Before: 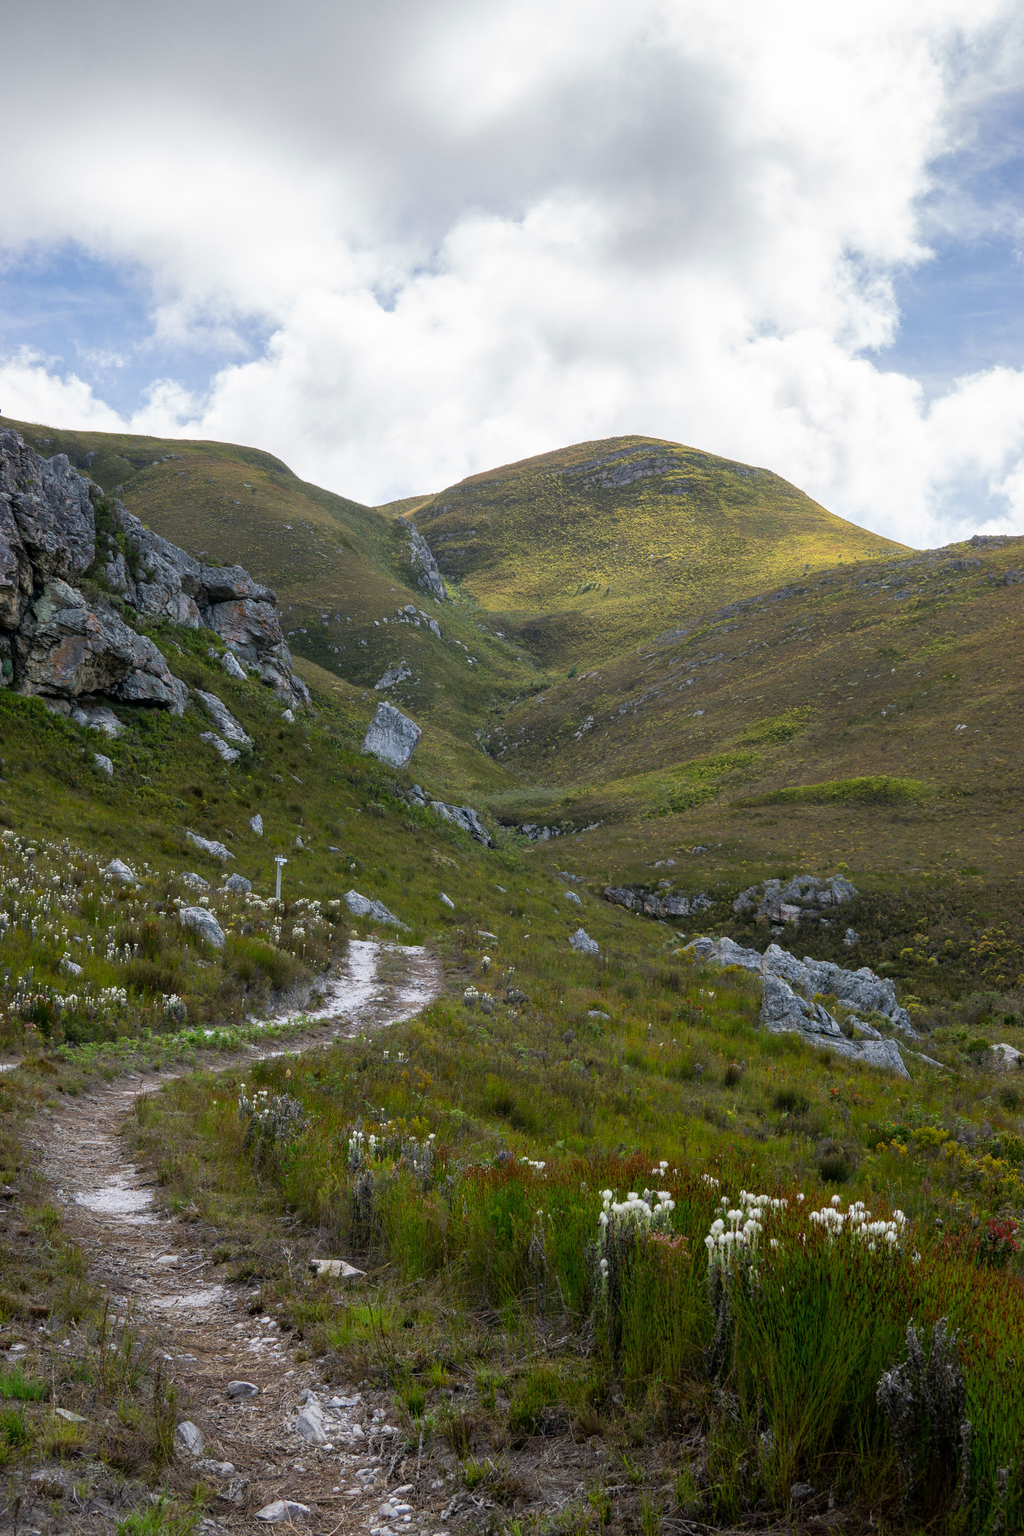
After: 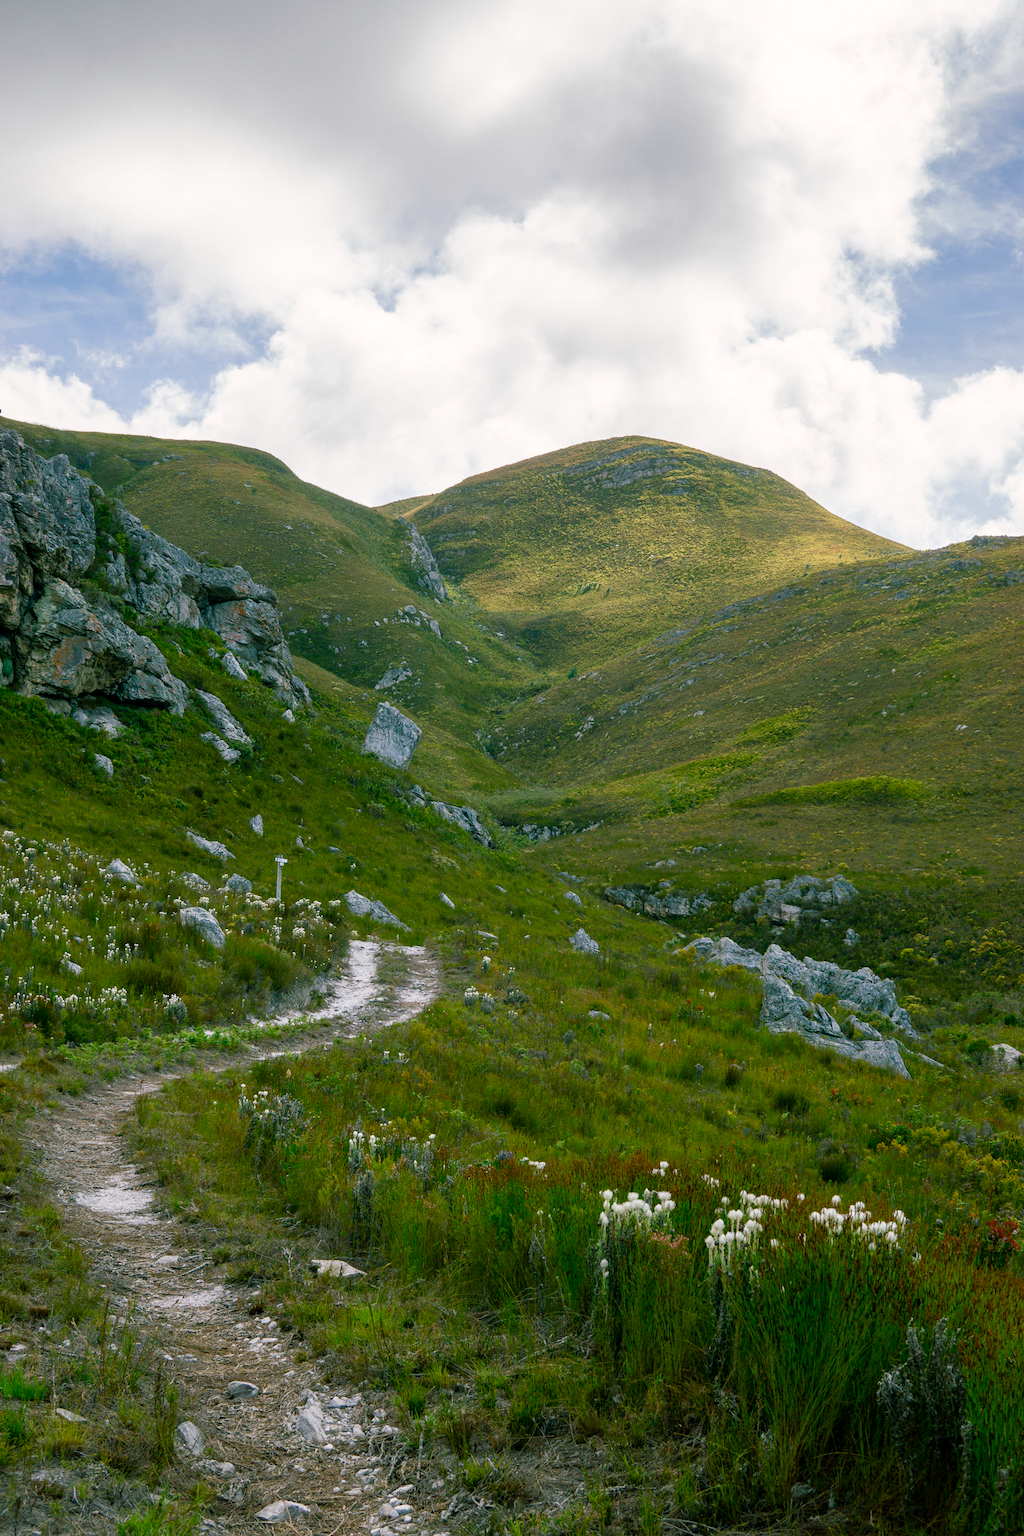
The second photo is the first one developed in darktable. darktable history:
color balance rgb: shadows lift › chroma 11.408%, shadows lift › hue 133.38°, highlights gain › chroma 1.037%, highlights gain › hue 60.07°, linear chroma grading › global chroma 9.915%, perceptual saturation grading › global saturation 20%, perceptual saturation grading › highlights -49.846%, perceptual saturation grading › shadows 25.55%
